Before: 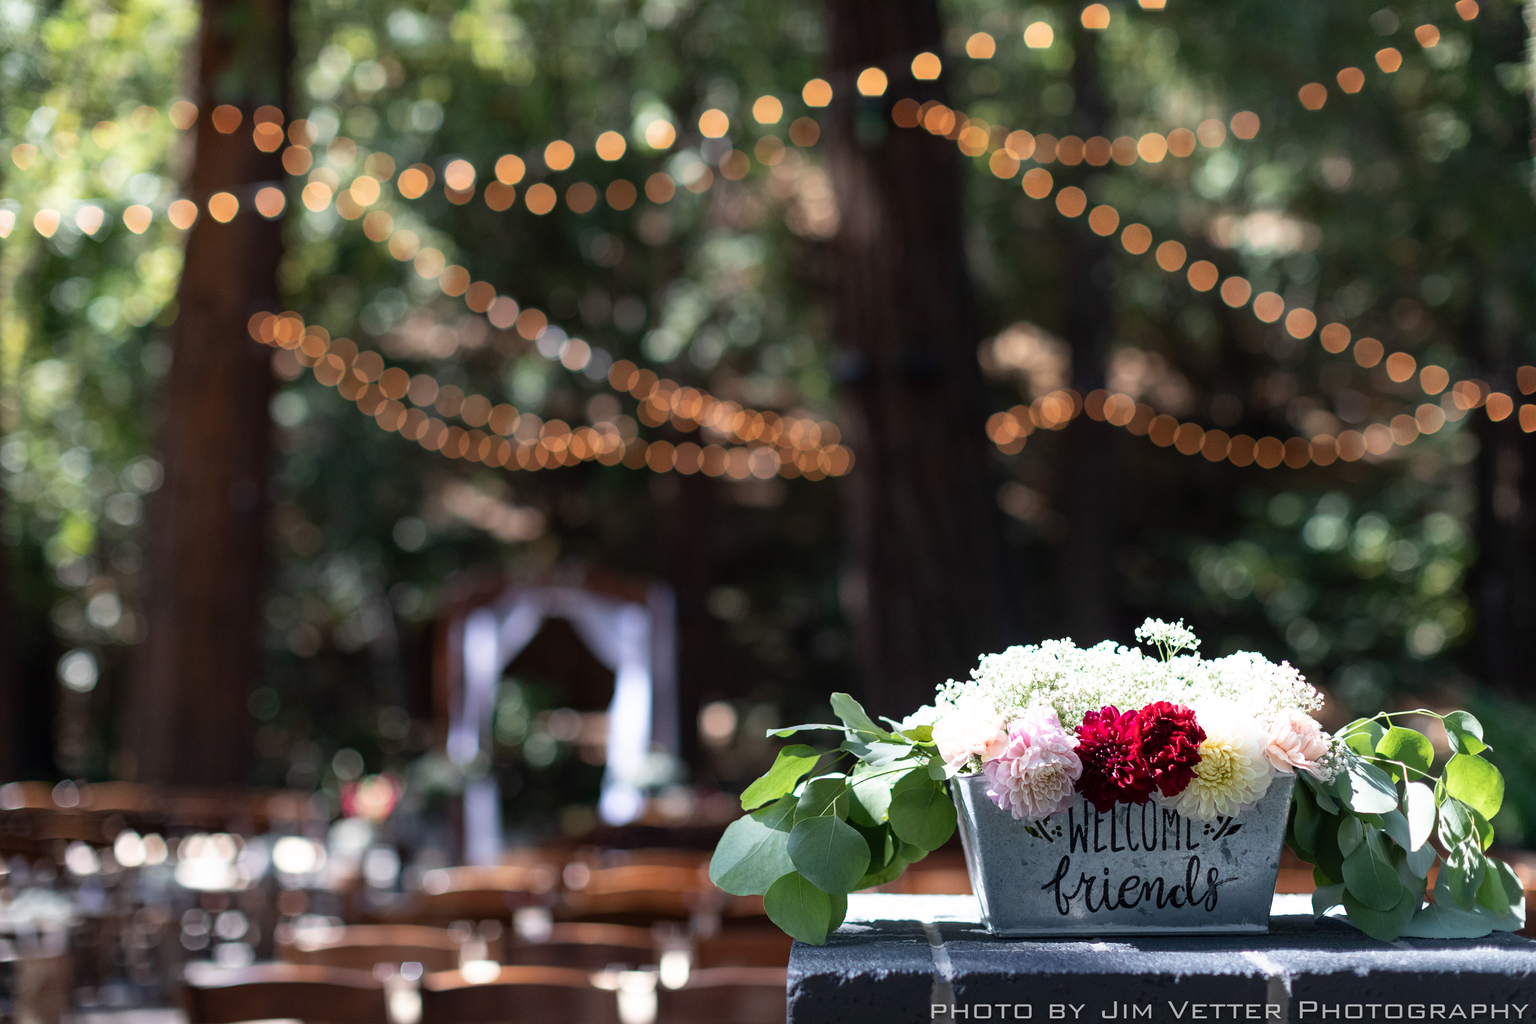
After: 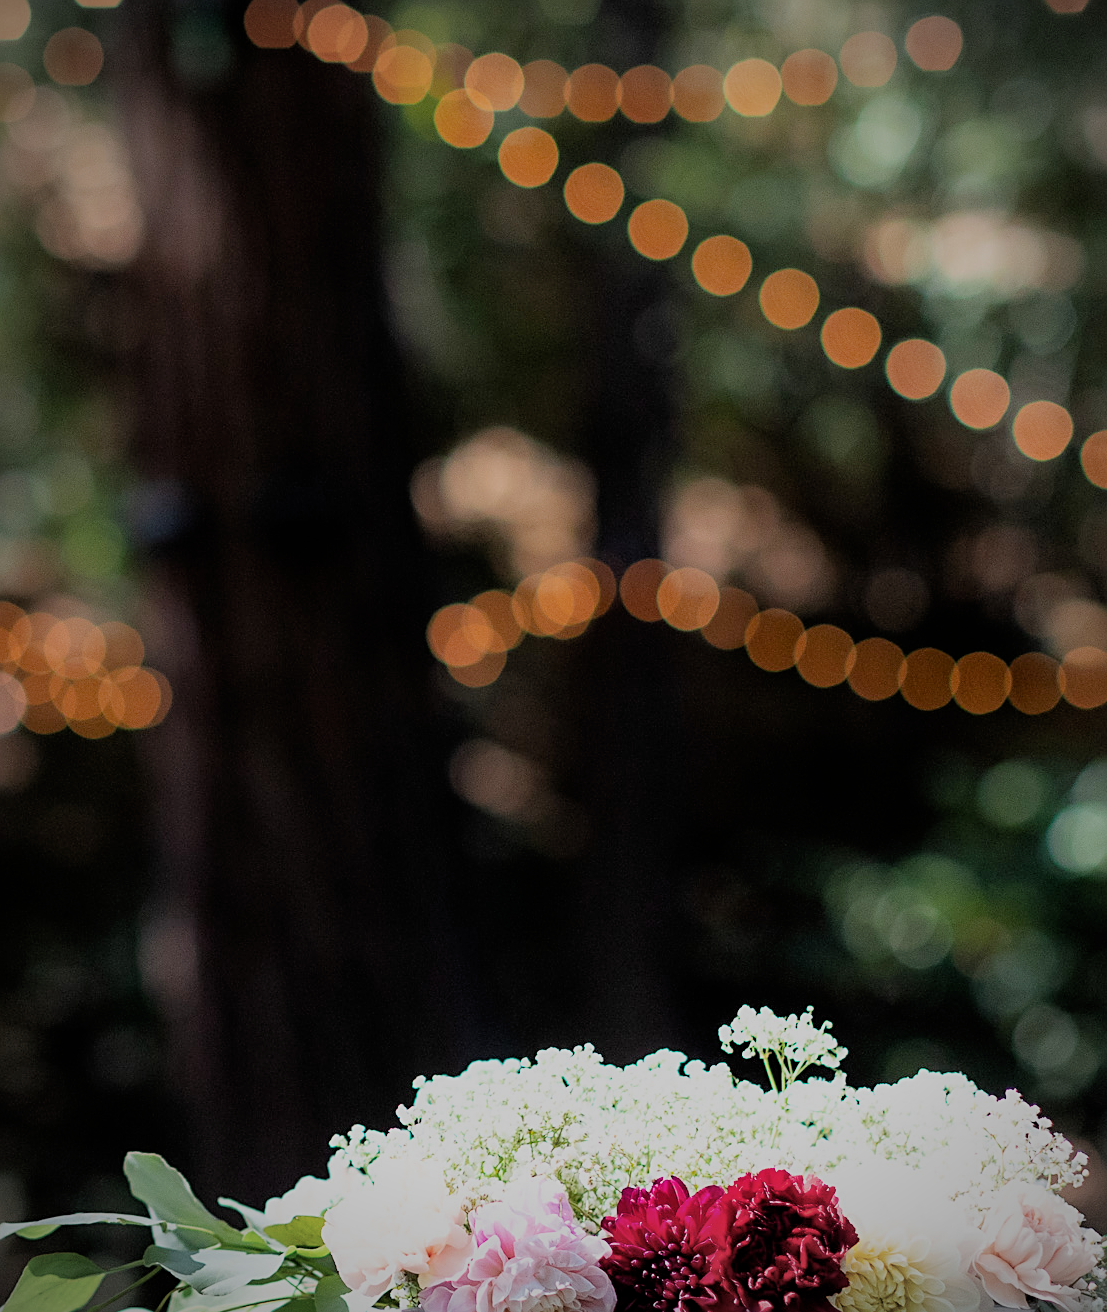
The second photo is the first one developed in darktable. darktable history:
color balance rgb: perceptual saturation grading › global saturation 25%, global vibrance 20%
vignetting: unbound false
crop and rotate: left 49.936%, top 10.094%, right 13.136%, bottom 24.256%
sharpen: on, module defaults
filmic rgb: black relative exposure -6.59 EV, white relative exposure 4.71 EV, hardness 3.13, contrast 0.805
